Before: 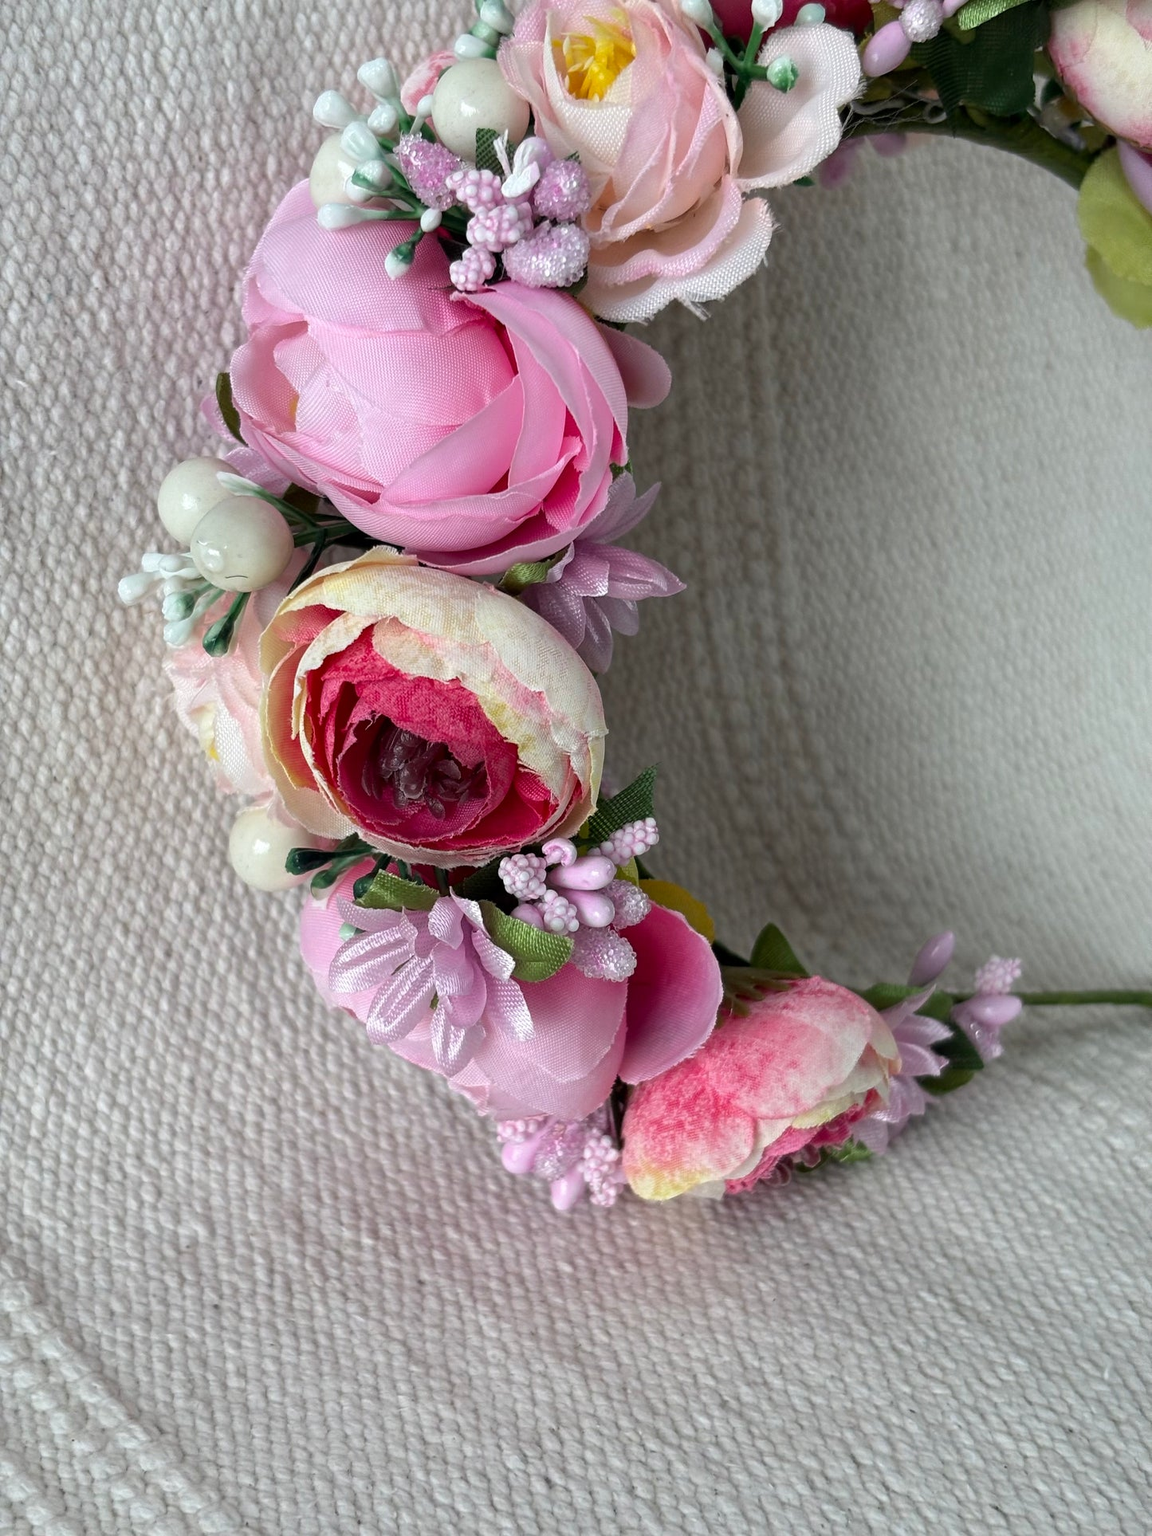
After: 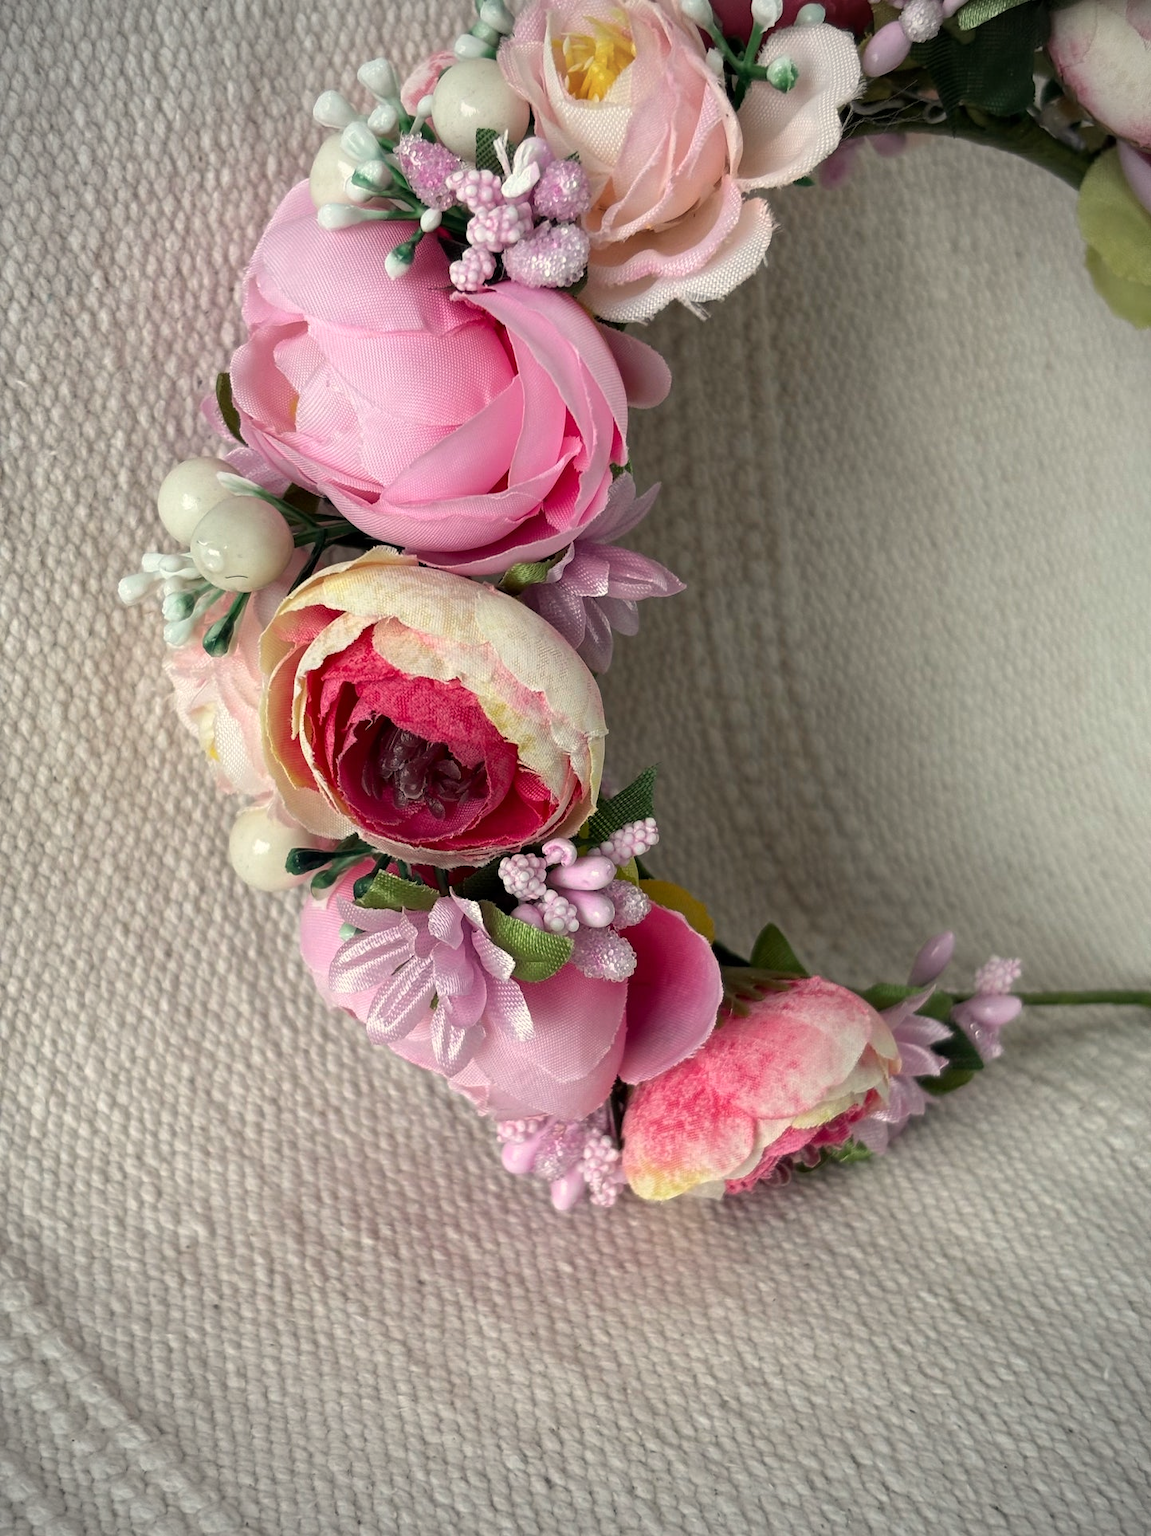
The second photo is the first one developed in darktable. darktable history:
white balance: red 1.045, blue 0.932
vignetting: on, module defaults
